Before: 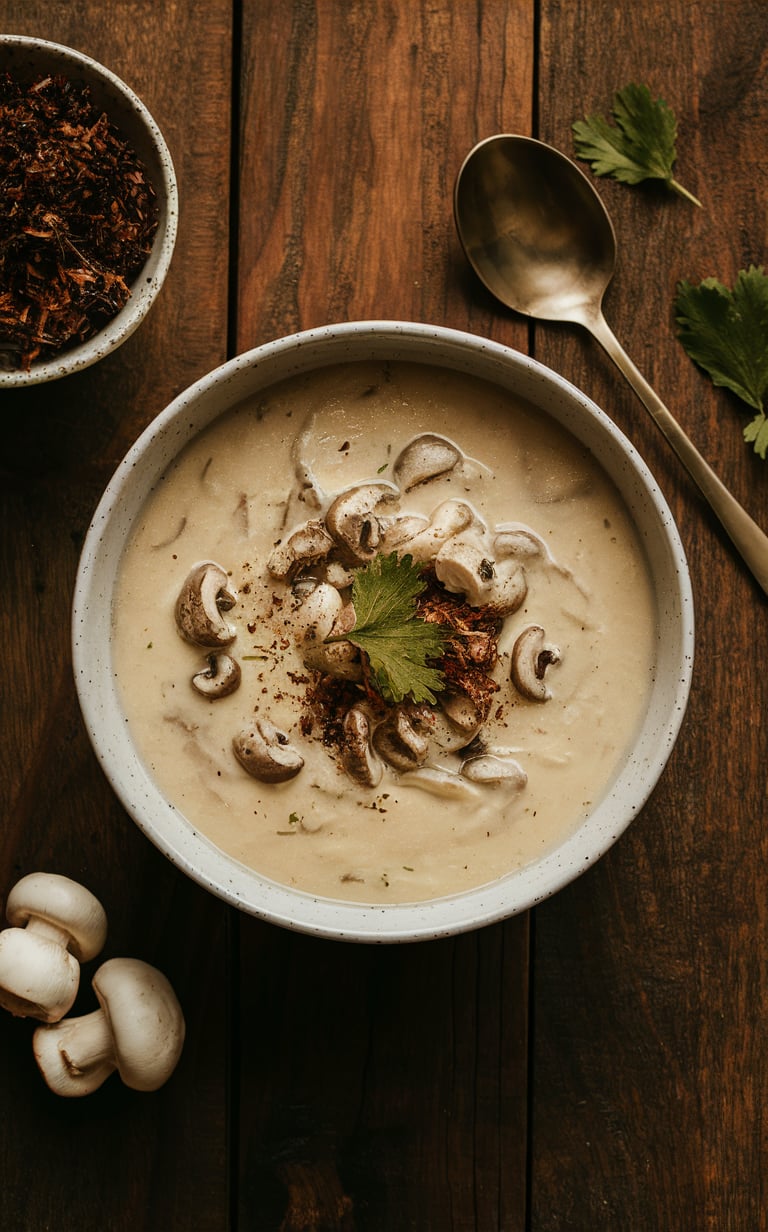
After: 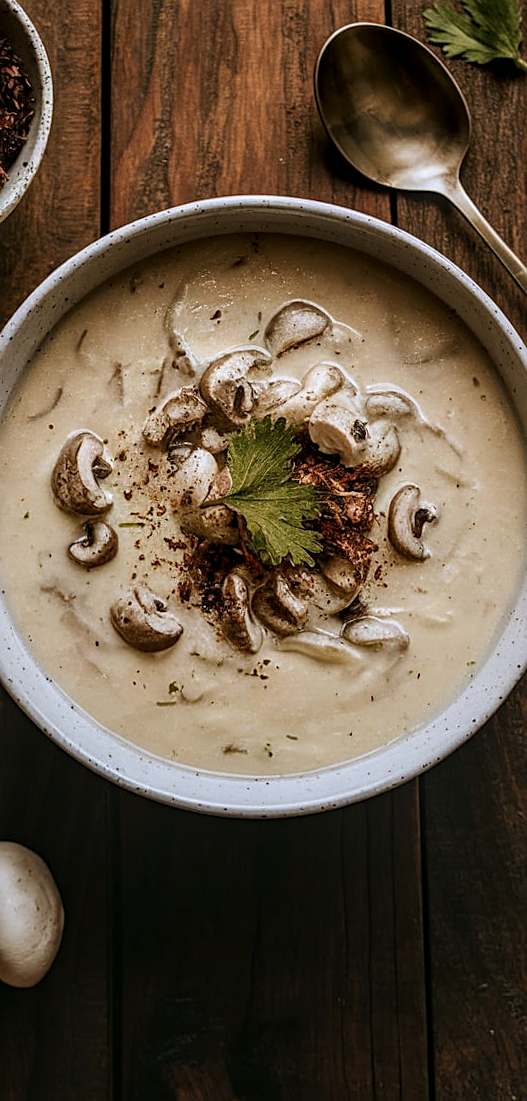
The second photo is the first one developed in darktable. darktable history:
rotate and perspective: rotation -1.68°, lens shift (vertical) -0.146, crop left 0.049, crop right 0.912, crop top 0.032, crop bottom 0.96
sharpen: on, module defaults
white balance: red 0.967, blue 1.119, emerald 0.756
crop and rotate: left 13.15%, top 5.251%, right 12.609%
local contrast: detail 130%
